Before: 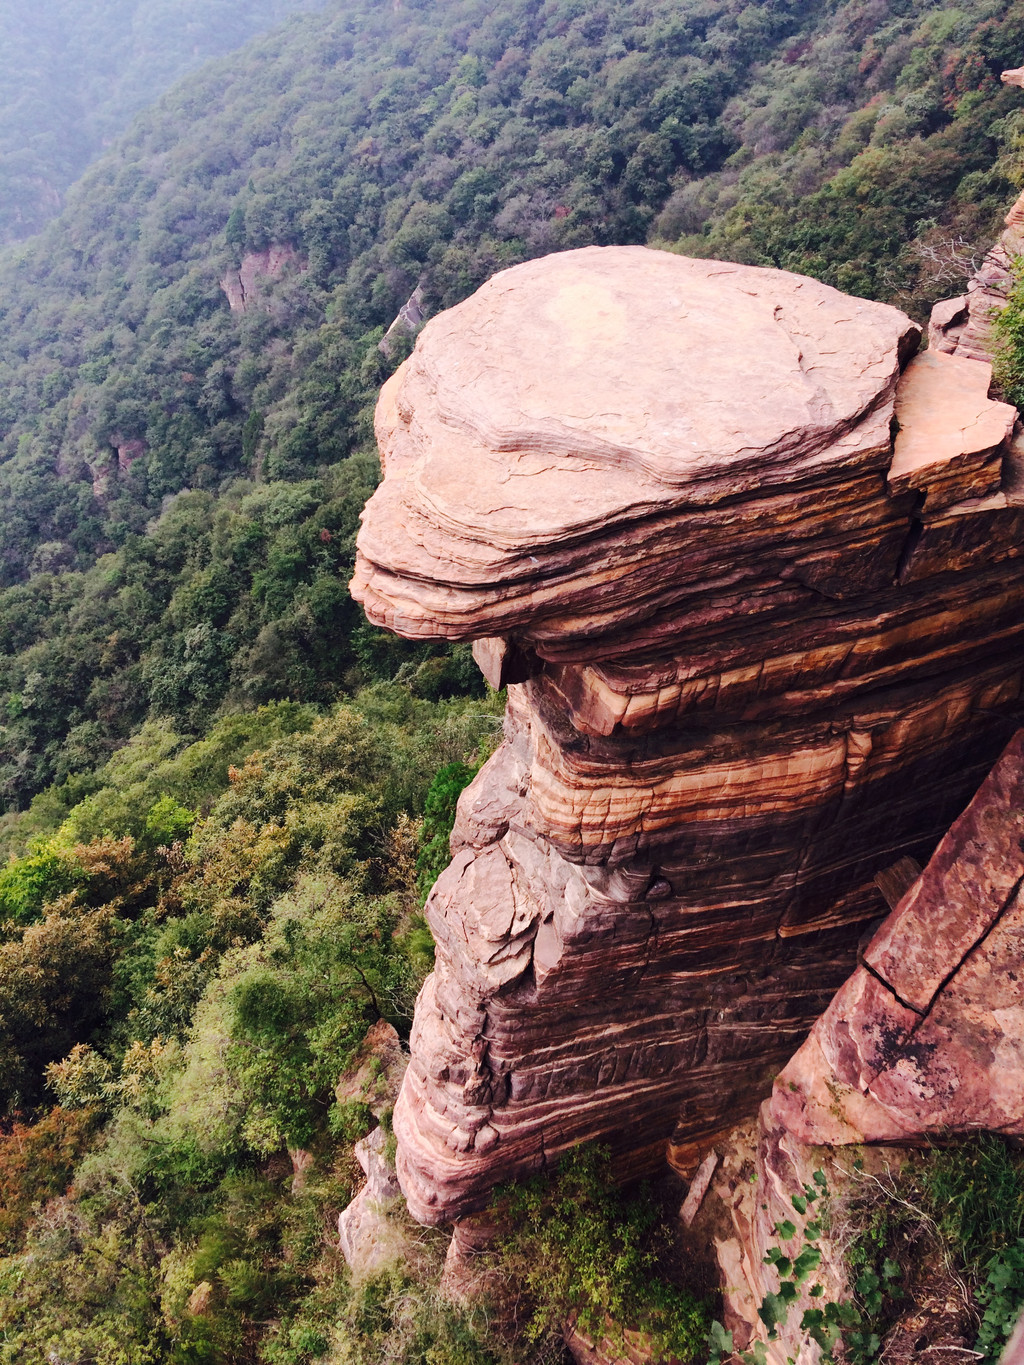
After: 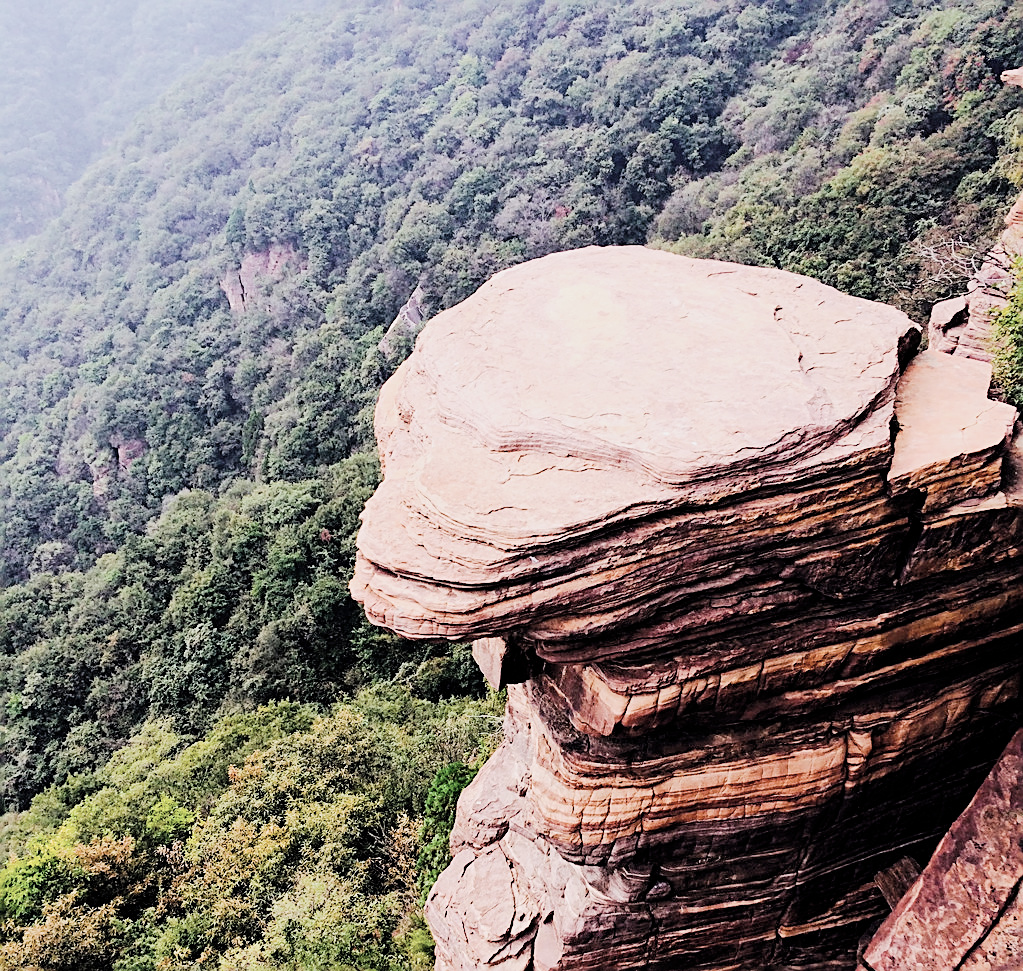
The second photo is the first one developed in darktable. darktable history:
crop: right 0%, bottom 28.822%
contrast brightness saturation: contrast 0.103, saturation -0.359
sharpen: amount 0.888
exposure: black level correction 0, exposure 1 EV, compensate highlight preservation false
color balance rgb: perceptual saturation grading › global saturation 30.502%
filmic rgb: black relative exposure -4.11 EV, white relative exposure 5.14 EV, hardness 2.02, contrast 1.161
